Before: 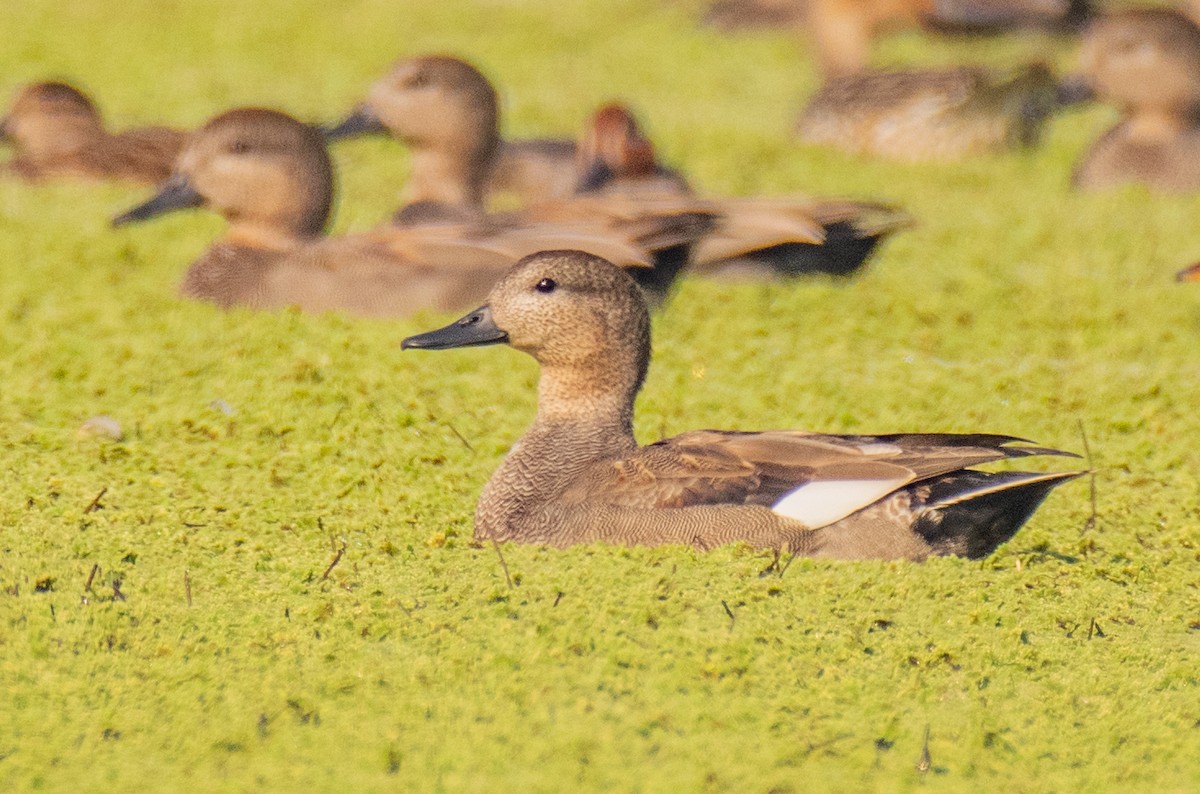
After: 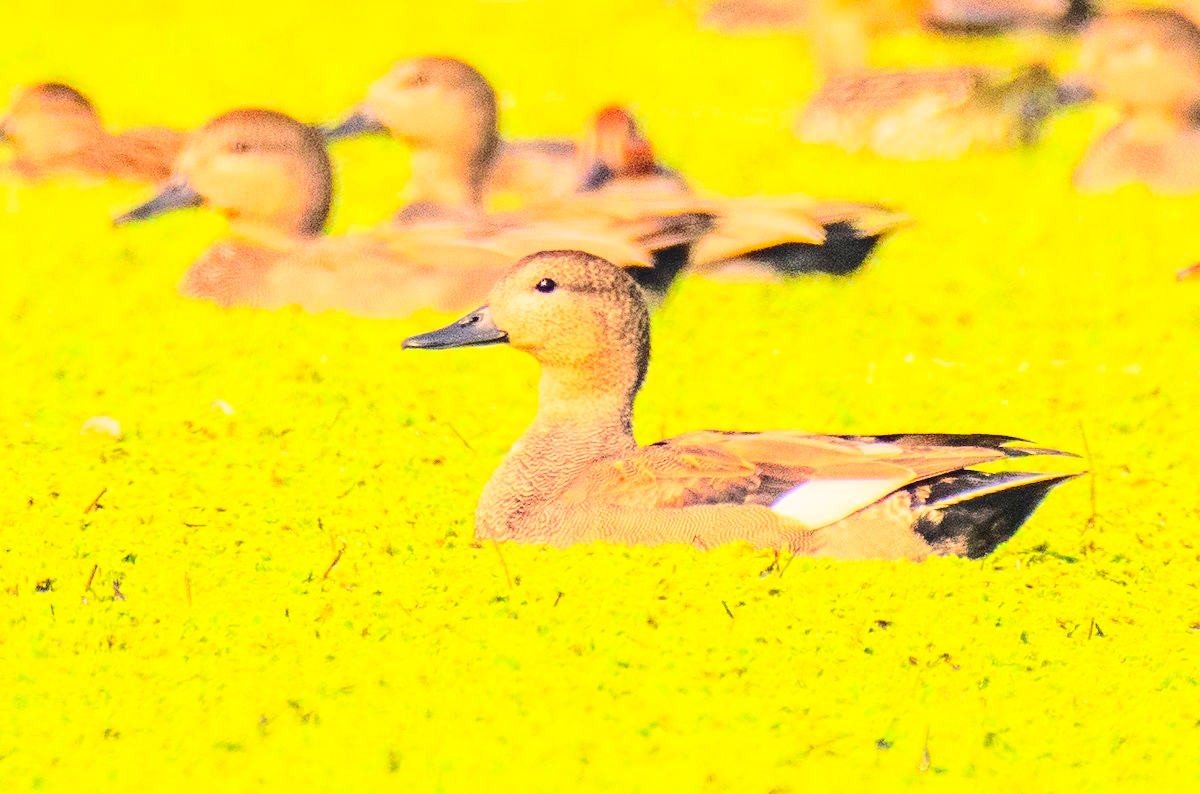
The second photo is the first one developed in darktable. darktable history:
contrast brightness saturation: contrast 0.205, brightness 0.191, saturation 0.81
base curve: curves: ch0 [(0, 0) (0.028, 0.03) (0.121, 0.232) (0.46, 0.748) (0.859, 0.968) (1, 1)]
